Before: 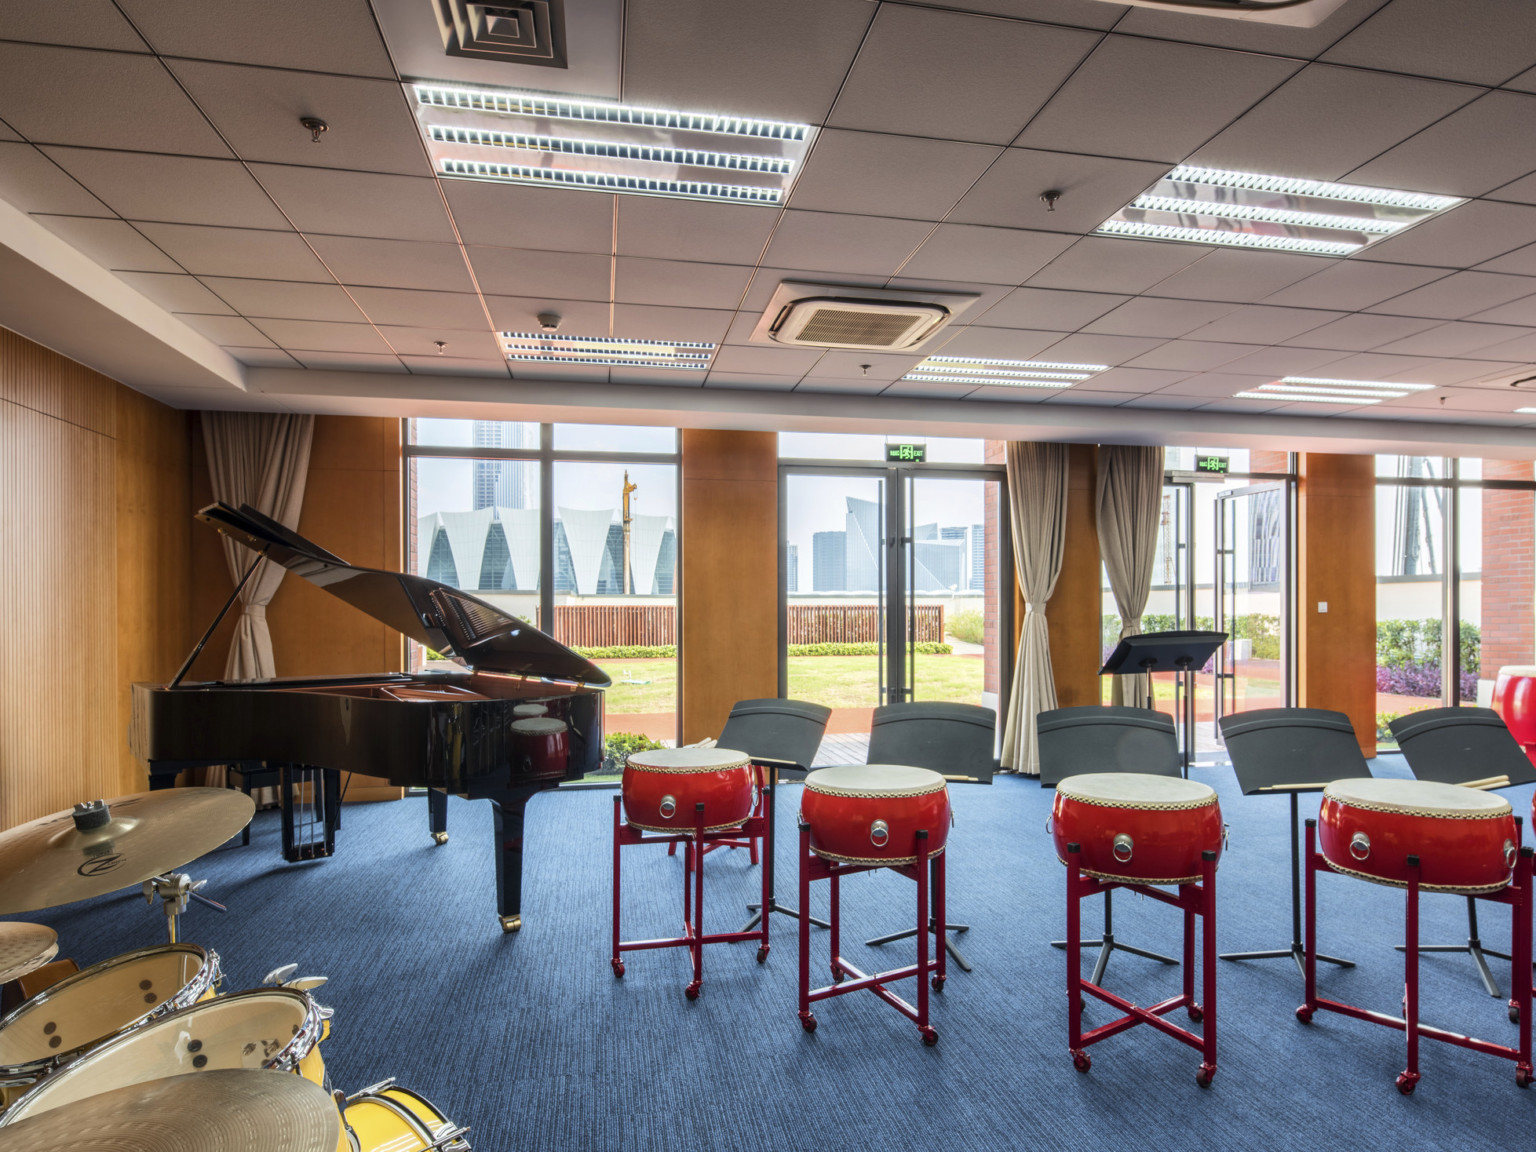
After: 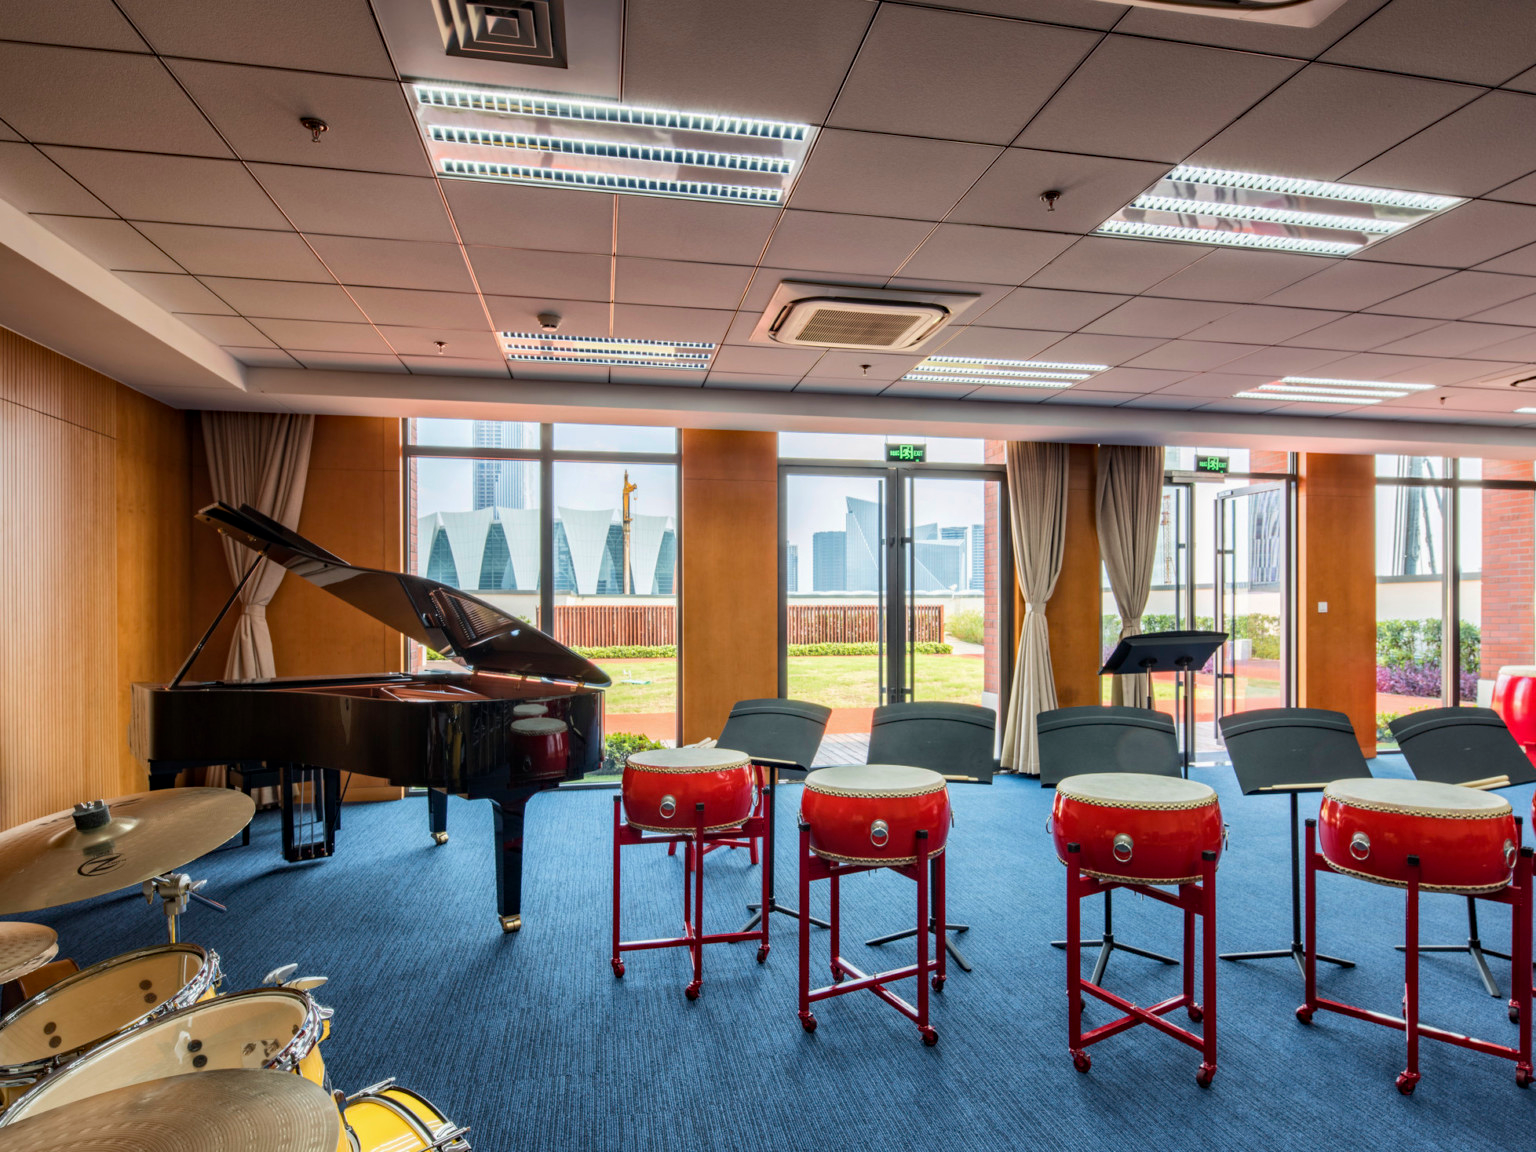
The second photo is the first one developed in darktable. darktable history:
exposure: exposure -0.046 EV, compensate highlight preservation false
haze removal: compatibility mode true, adaptive false
